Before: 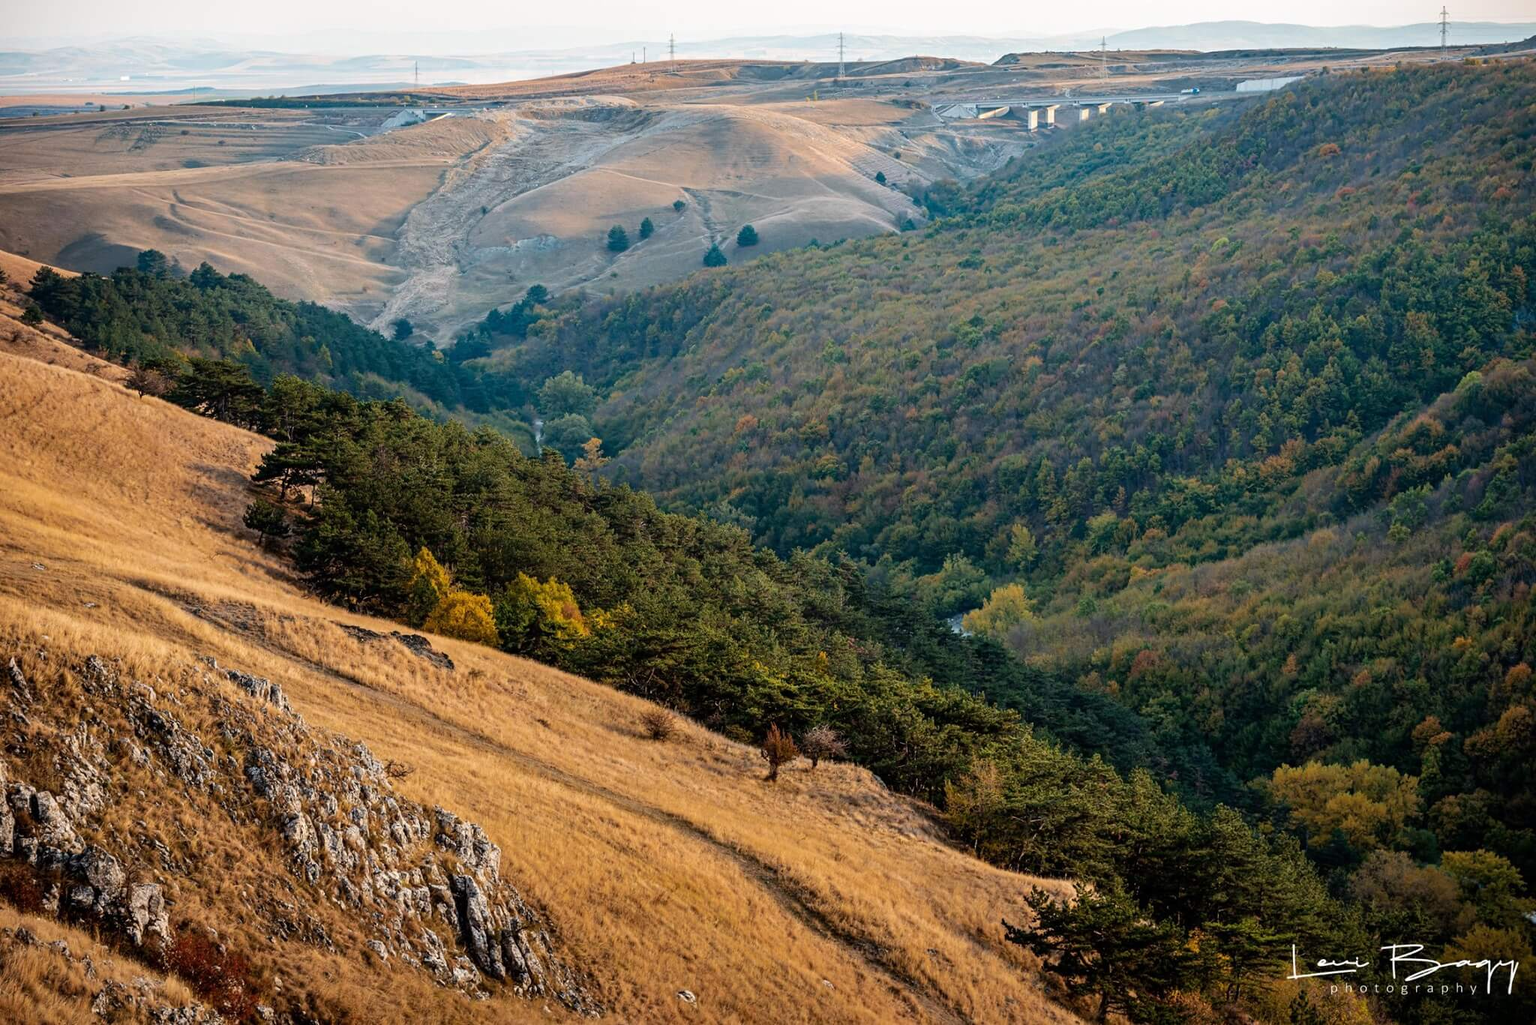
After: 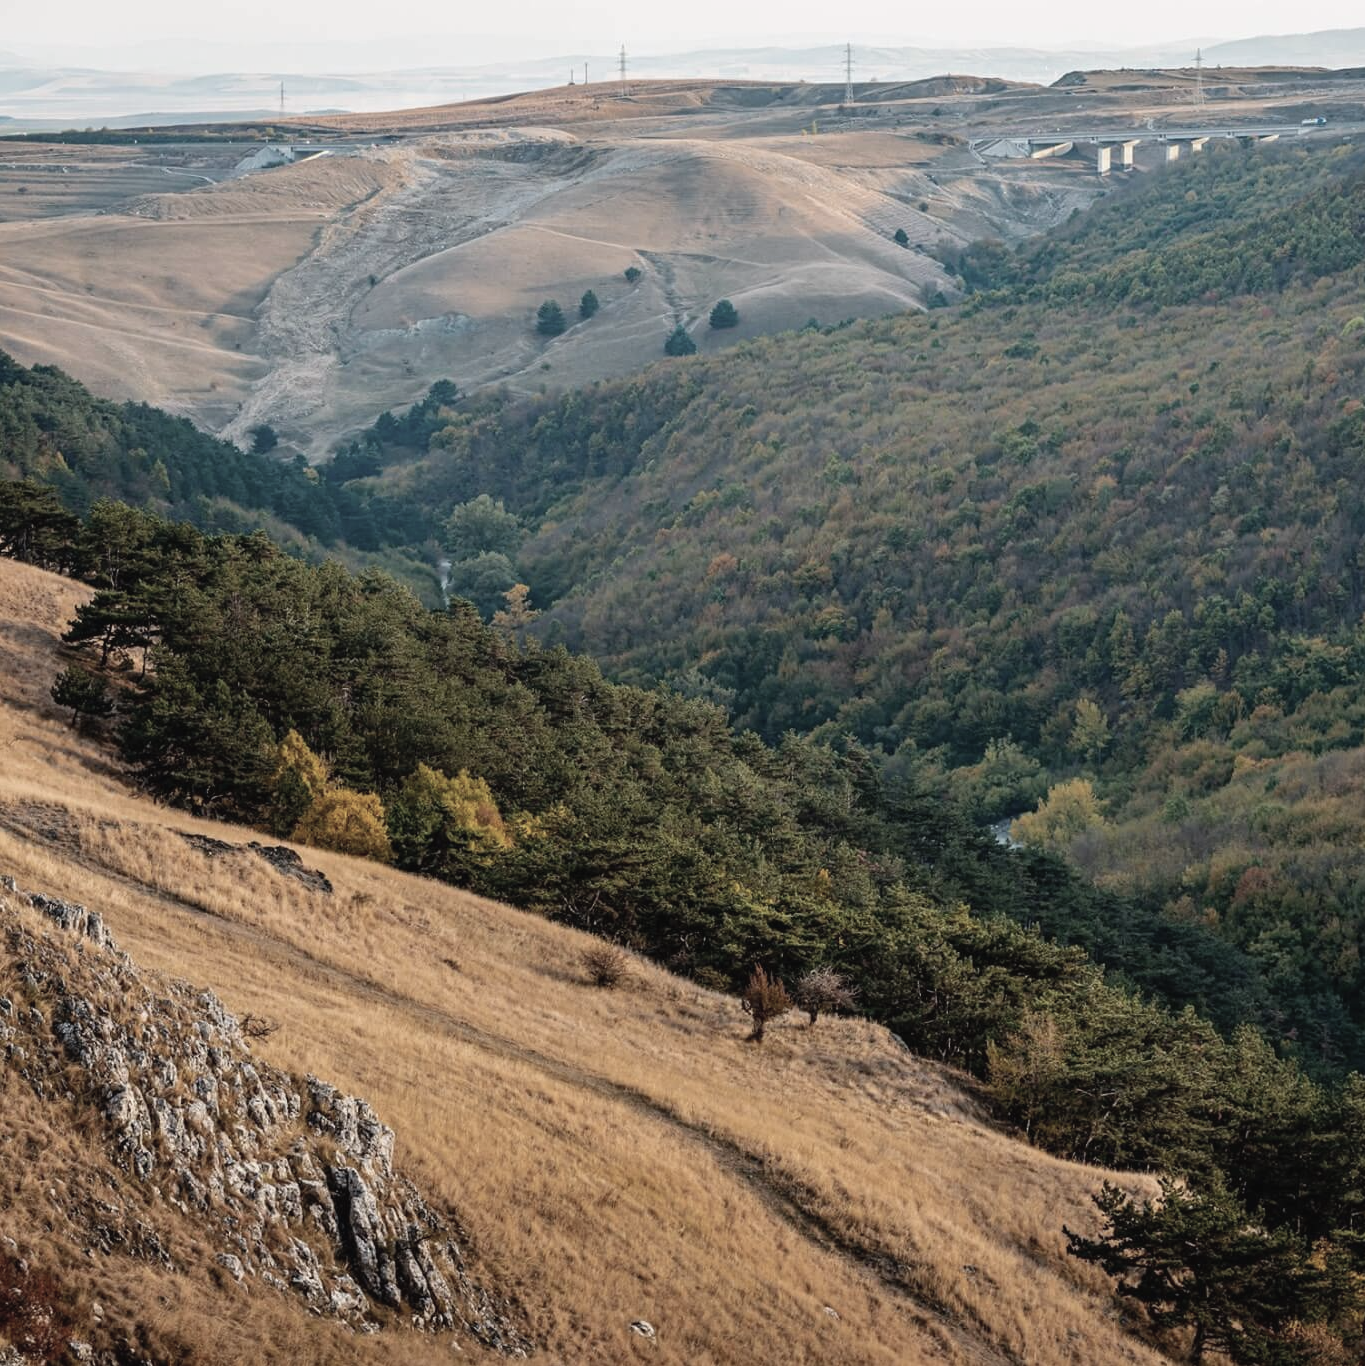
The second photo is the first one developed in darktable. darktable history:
crop and rotate: left 13.342%, right 19.991%
contrast brightness saturation: contrast -0.05, saturation -0.41
